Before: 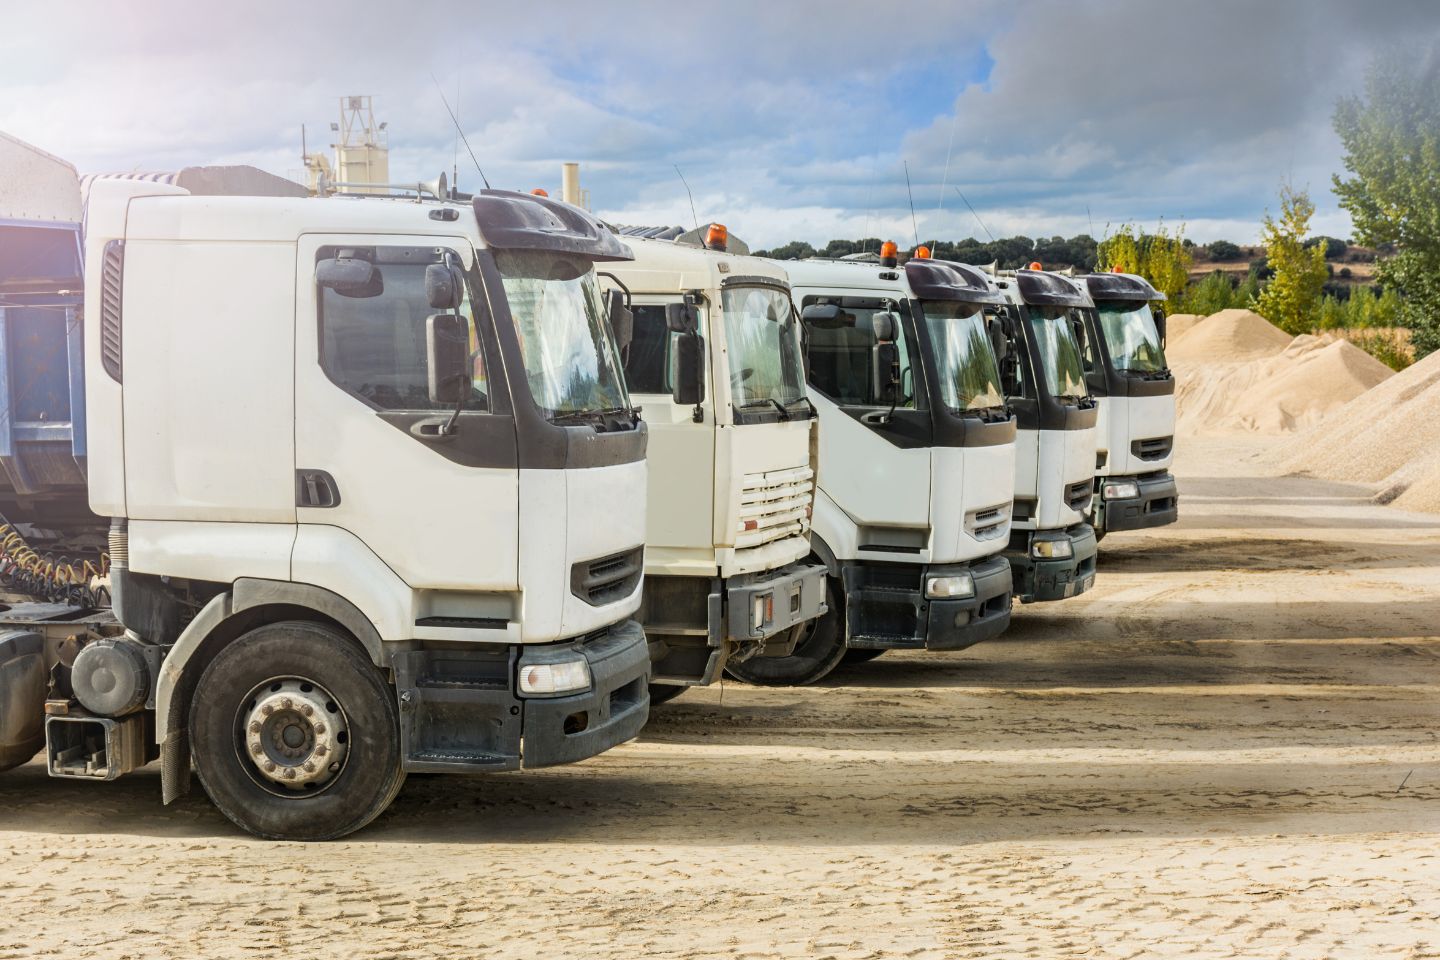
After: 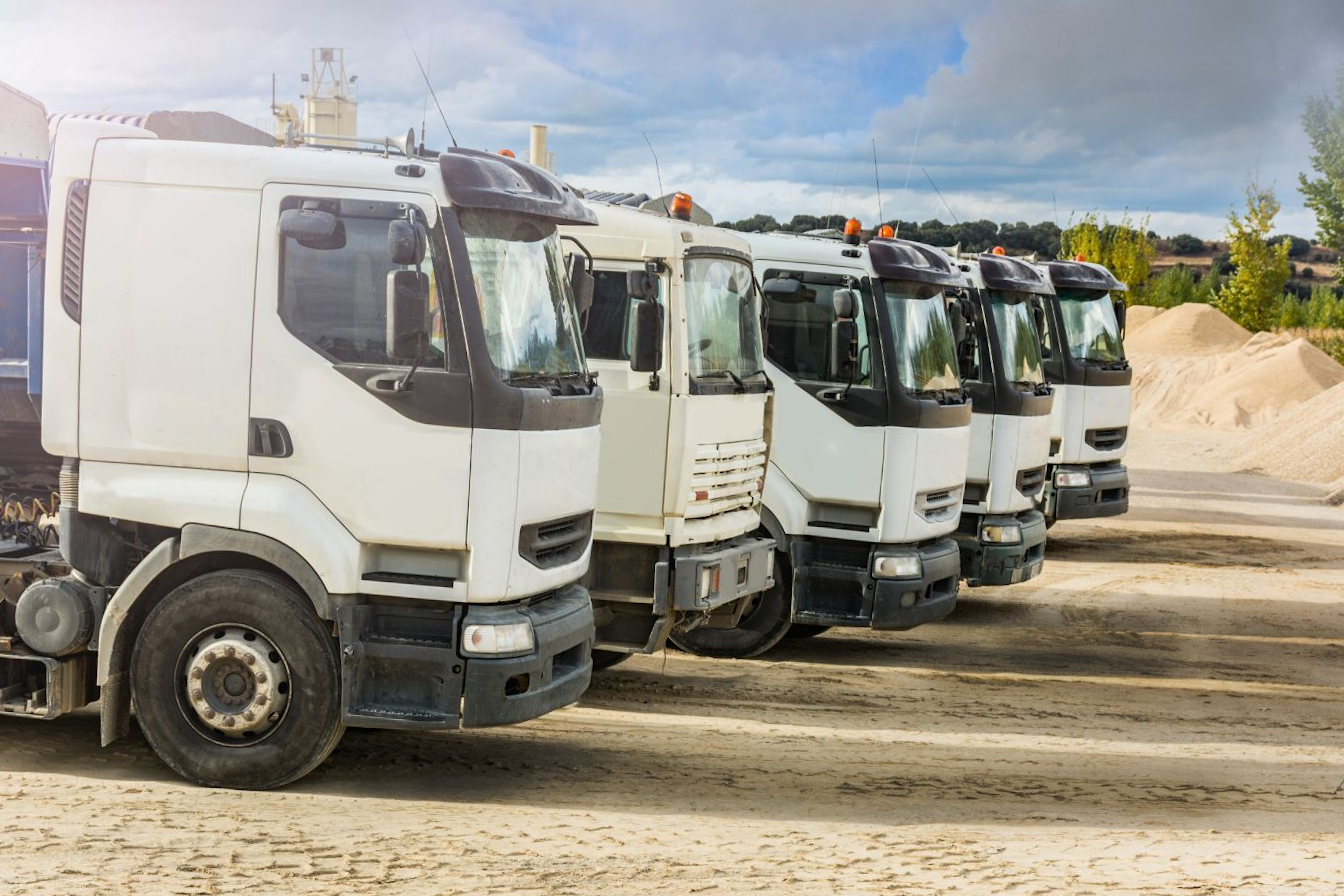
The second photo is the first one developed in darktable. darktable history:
crop and rotate: angle -2.77°
